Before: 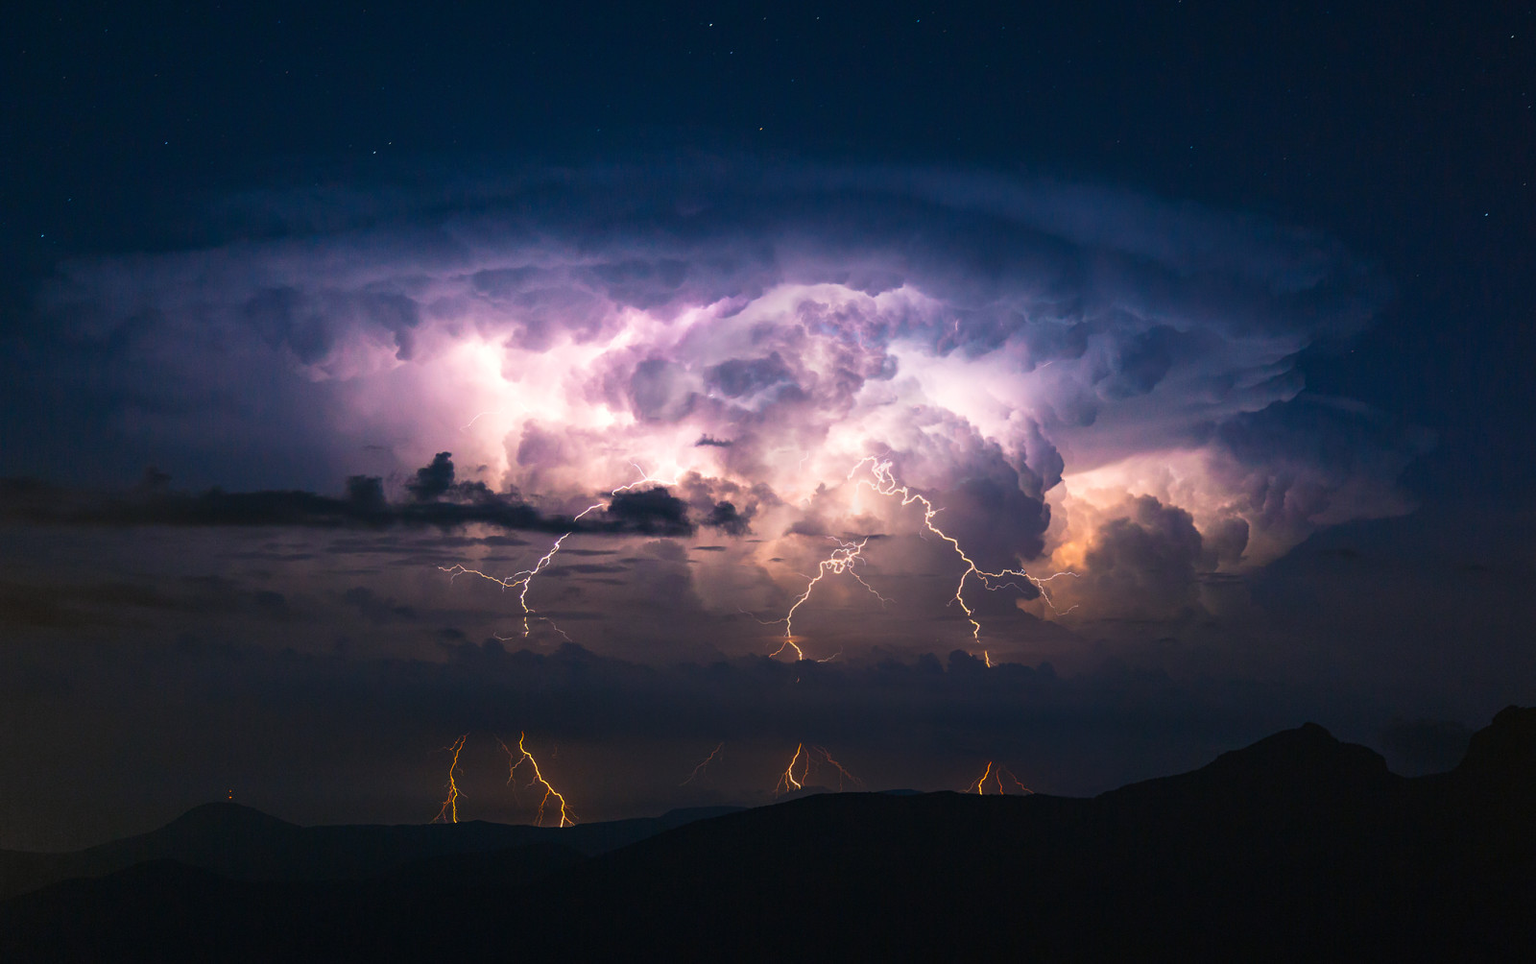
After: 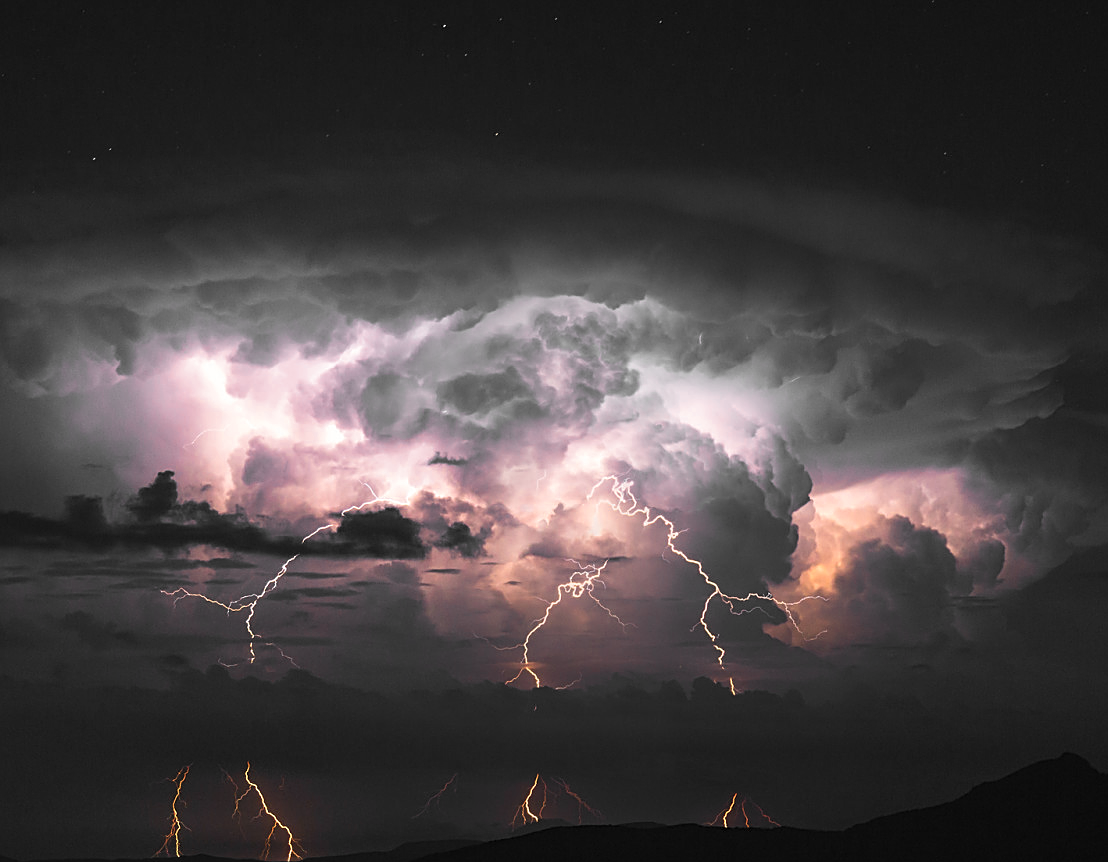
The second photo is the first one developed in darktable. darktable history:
color zones: curves: ch0 [(0, 0.447) (0.184, 0.543) (0.323, 0.476) (0.429, 0.445) (0.571, 0.443) (0.714, 0.451) (0.857, 0.452) (1, 0.447)]; ch1 [(0, 0.464) (0.176, 0.46) (0.287, 0.177) (0.429, 0.002) (0.571, 0) (0.714, 0) (0.857, 0) (1, 0.464)]
crop: left 18.508%, right 12.221%, bottom 14.133%
sharpen: on, module defaults
